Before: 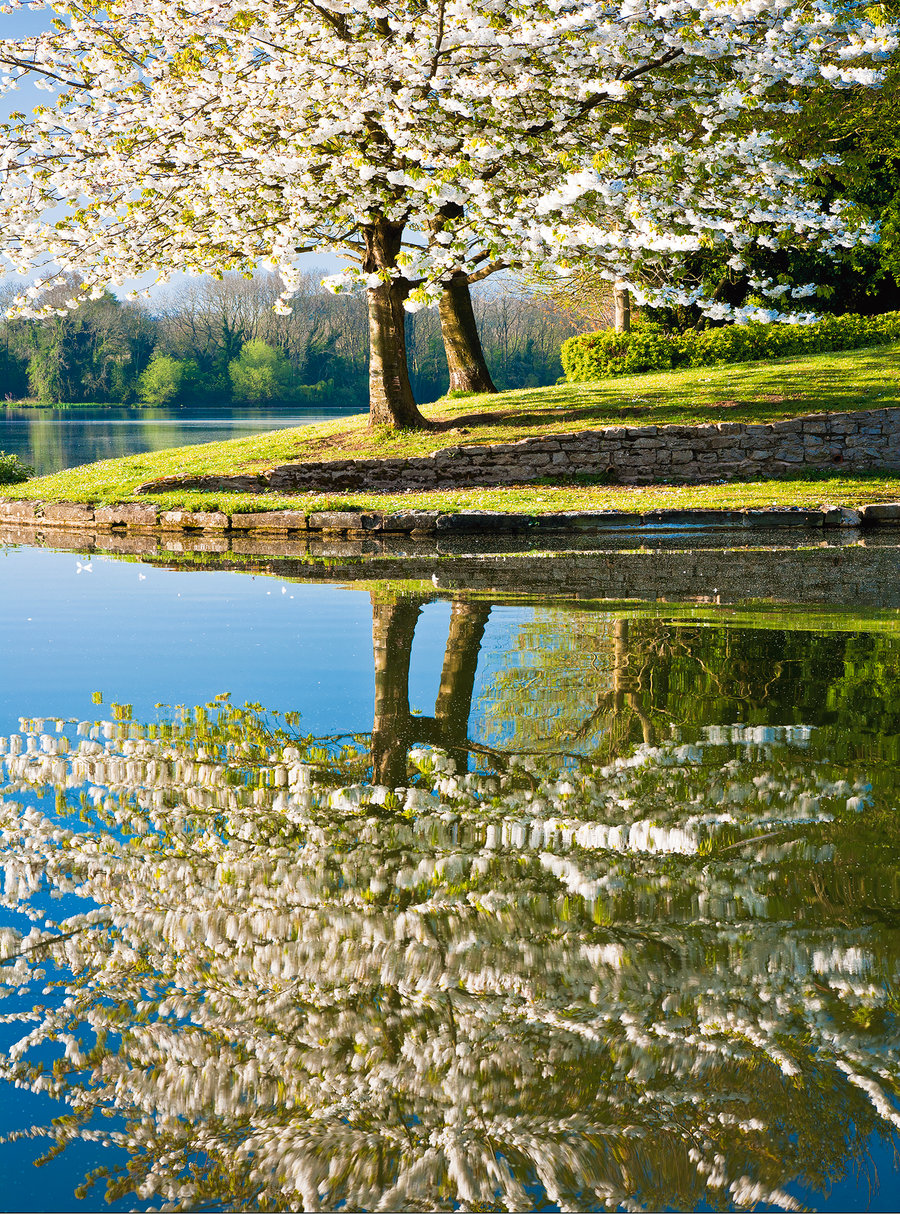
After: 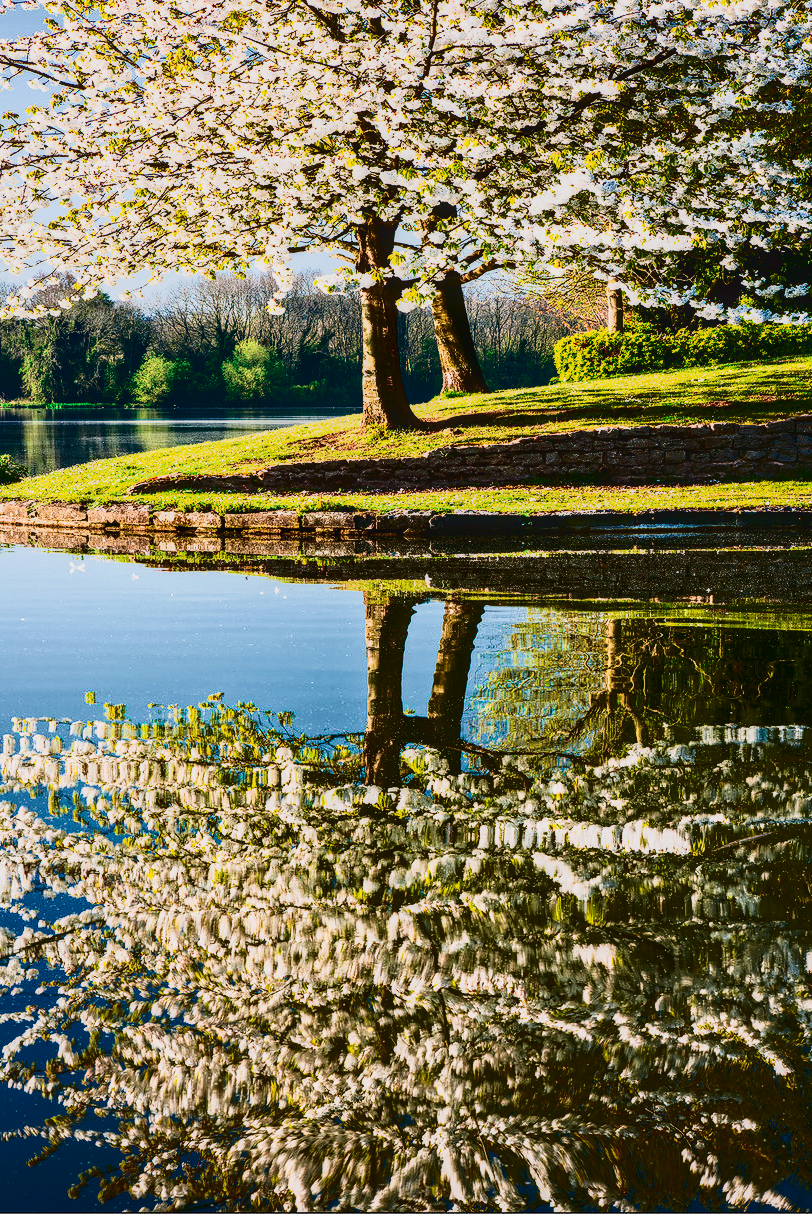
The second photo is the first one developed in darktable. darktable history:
crop and rotate: left 0.872%, right 8.808%
local contrast: detail 130%
velvia: on, module defaults
contrast brightness saturation: contrast 0.237, brightness -0.238, saturation 0.142
tone curve: curves: ch0 [(0, 0.032) (0.094, 0.08) (0.265, 0.208) (0.41, 0.417) (0.498, 0.496) (0.638, 0.673) (0.819, 0.841) (0.96, 0.899)]; ch1 [(0, 0) (0.161, 0.092) (0.37, 0.302) (0.417, 0.434) (0.495, 0.498) (0.576, 0.589) (0.725, 0.765) (1, 1)]; ch2 [(0, 0) (0.352, 0.403) (0.45, 0.469) (0.521, 0.515) (0.59, 0.579) (1, 1)], color space Lab, independent channels, preserve colors none
